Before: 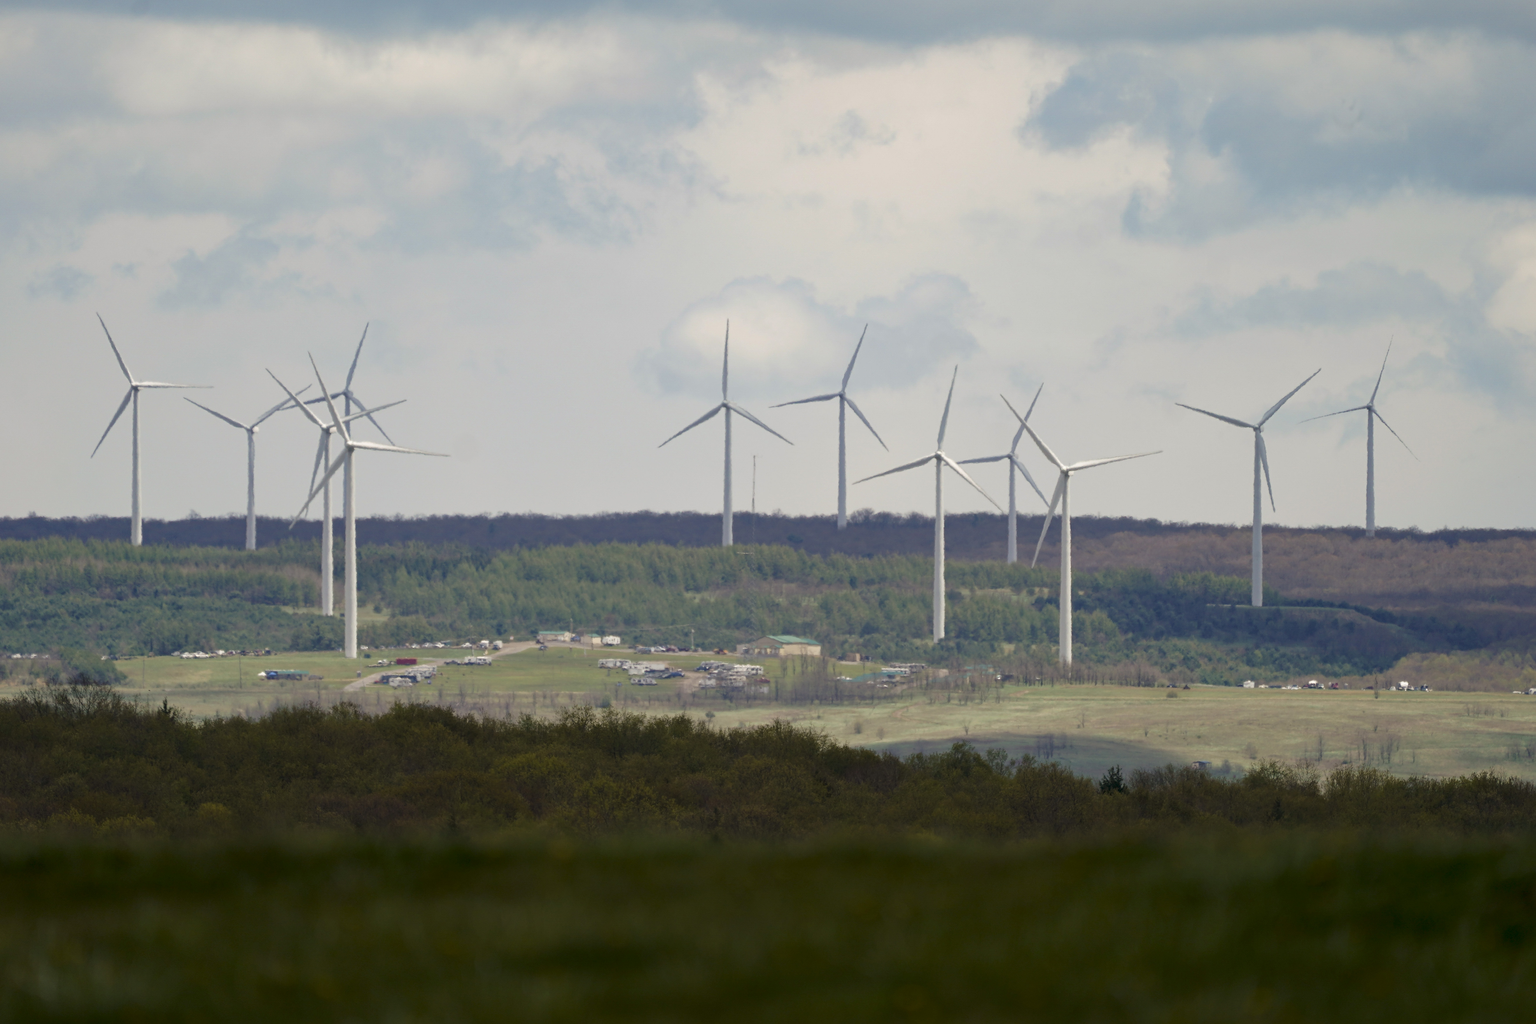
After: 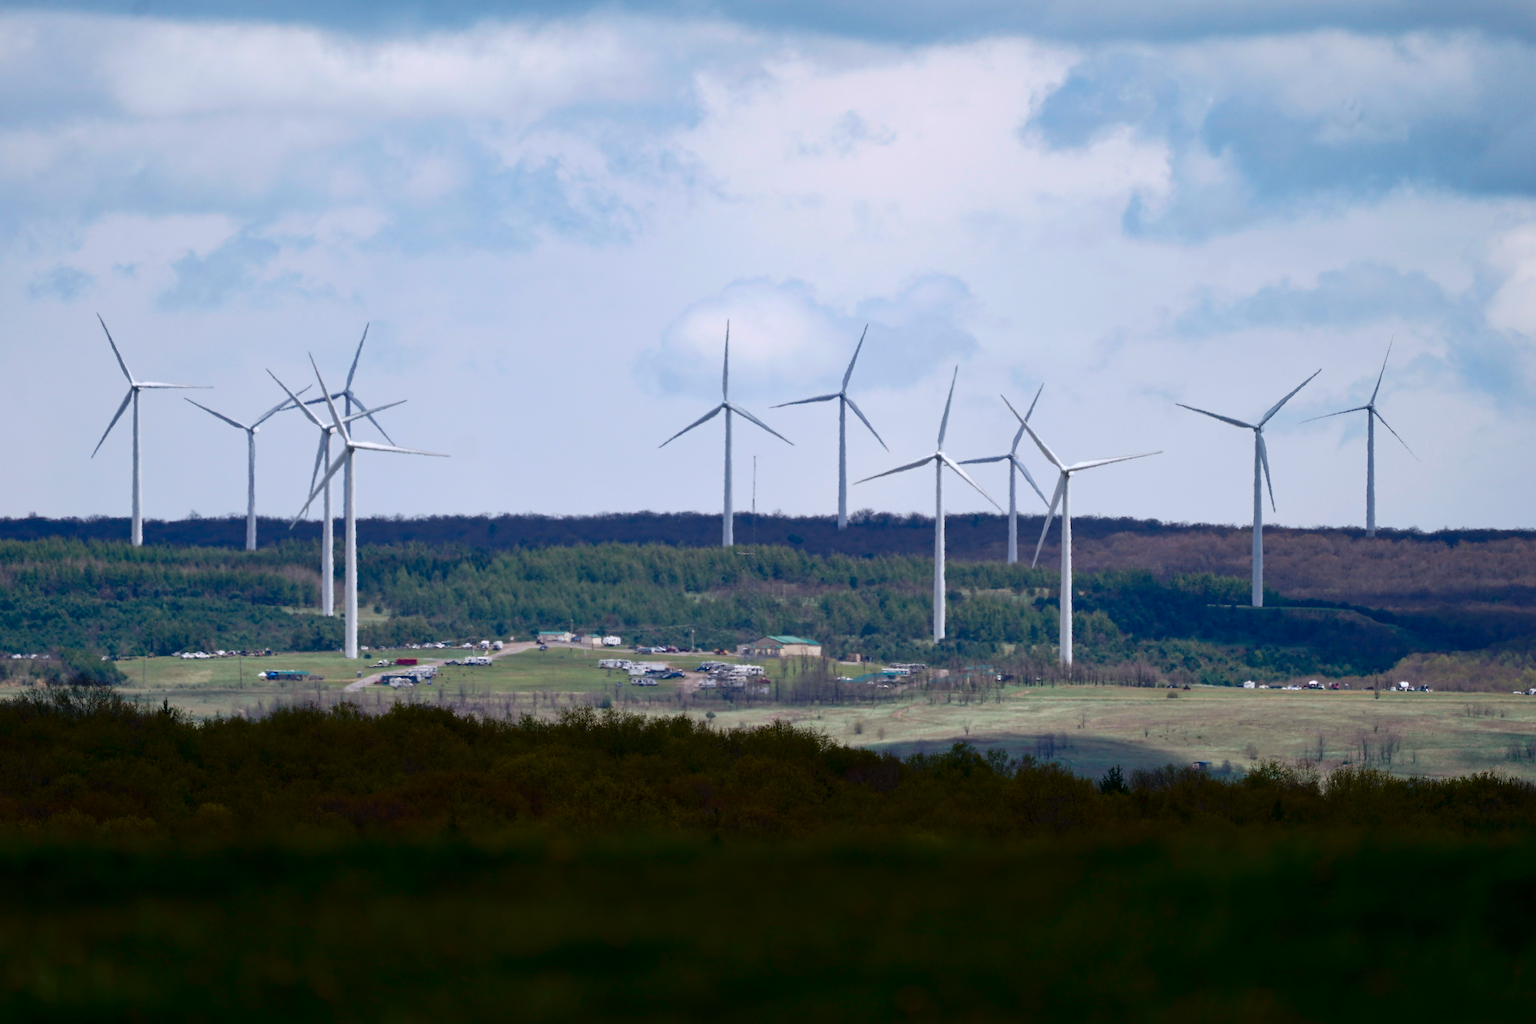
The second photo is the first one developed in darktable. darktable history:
color calibration: illuminant as shot in camera, x 0.37, y 0.382, temperature 4315.37 K
contrast brightness saturation: contrast 0.212, brightness -0.112, saturation 0.208
